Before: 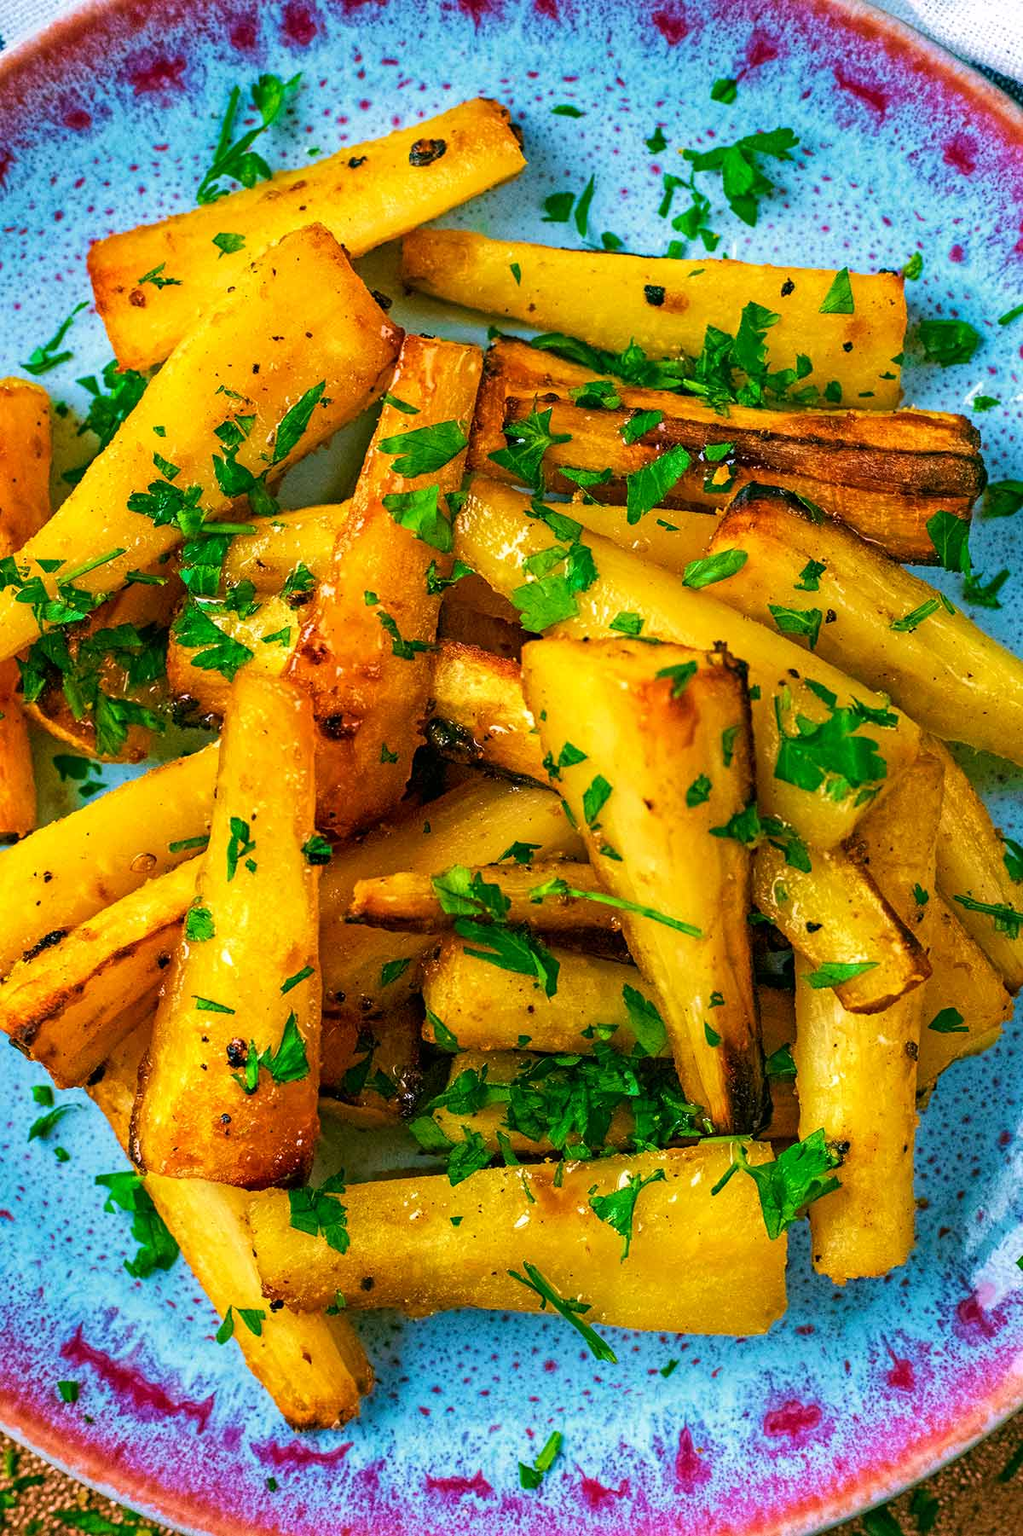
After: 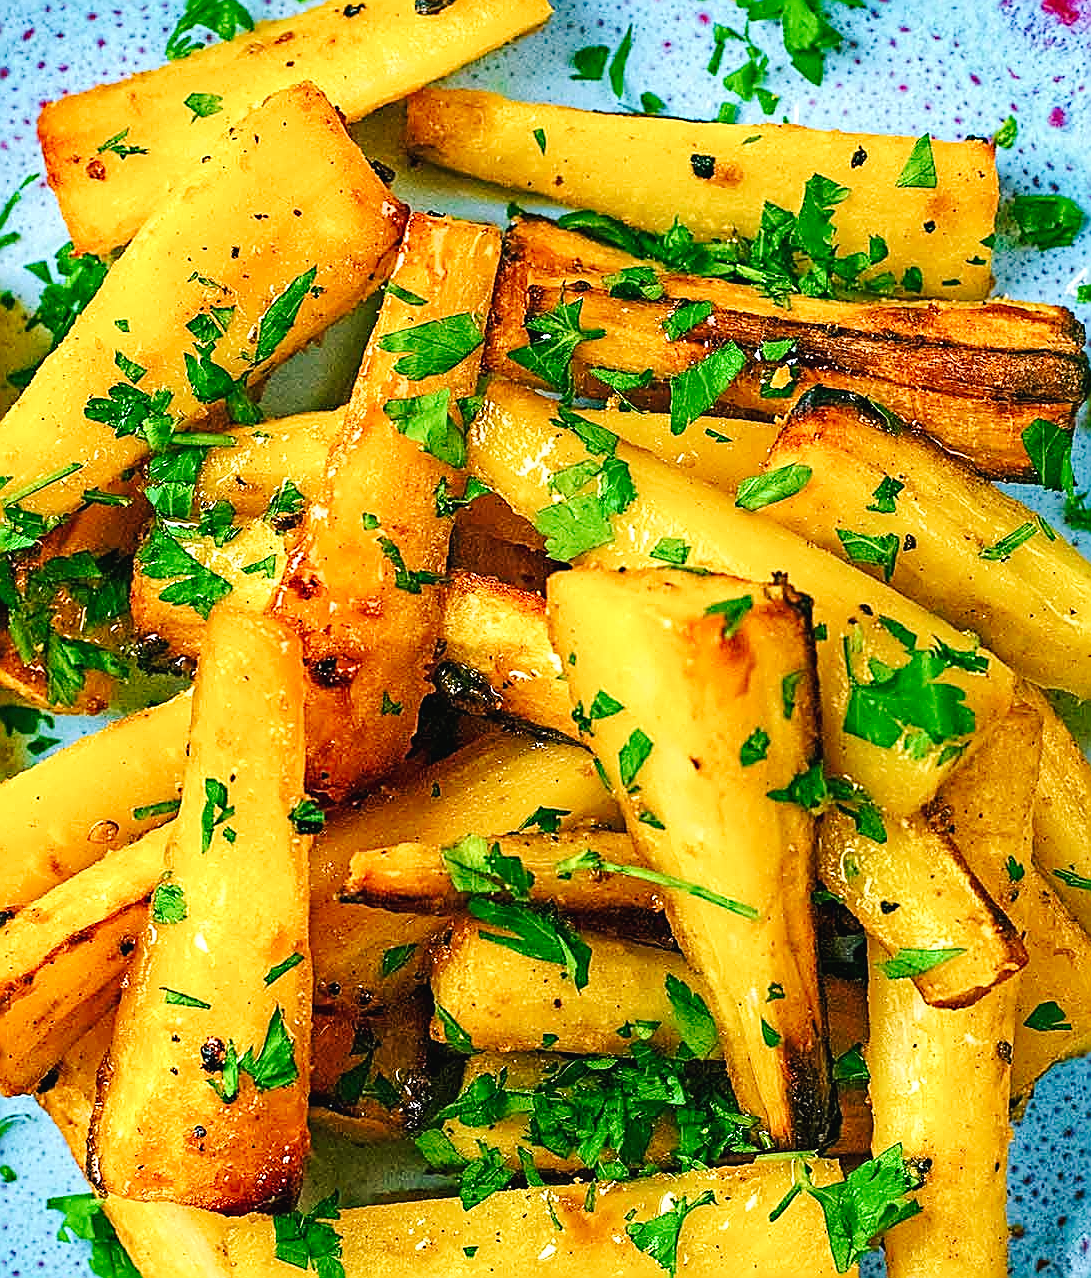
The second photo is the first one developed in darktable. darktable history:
crop: left 5.493%, top 10.045%, right 3.54%, bottom 18.95%
tone curve: curves: ch0 [(0, 0.018) (0.036, 0.038) (0.15, 0.131) (0.27, 0.247) (0.528, 0.554) (0.761, 0.761) (1, 0.919)]; ch1 [(0, 0) (0.179, 0.173) (0.322, 0.32) (0.429, 0.431) (0.502, 0.5) (0.519, 0.522) (0.562, 0.588) (0.625, 0.67) (0.711, 0.745) (1, 1)]; ch2 [(0, 0) (0.29, 0.295) (0.404, 0.436) (0.497, 0.499) (0.521, 0.523) (0.561, 0.605) (0.657, 0.655) (0.712, 0.764) (1, 1)], preserve colors none
sharpen: radius 1.705, amount 1.299
exposure: exposure 0.655 EV, compensate exposure bias true, compensate highlight preservation false
